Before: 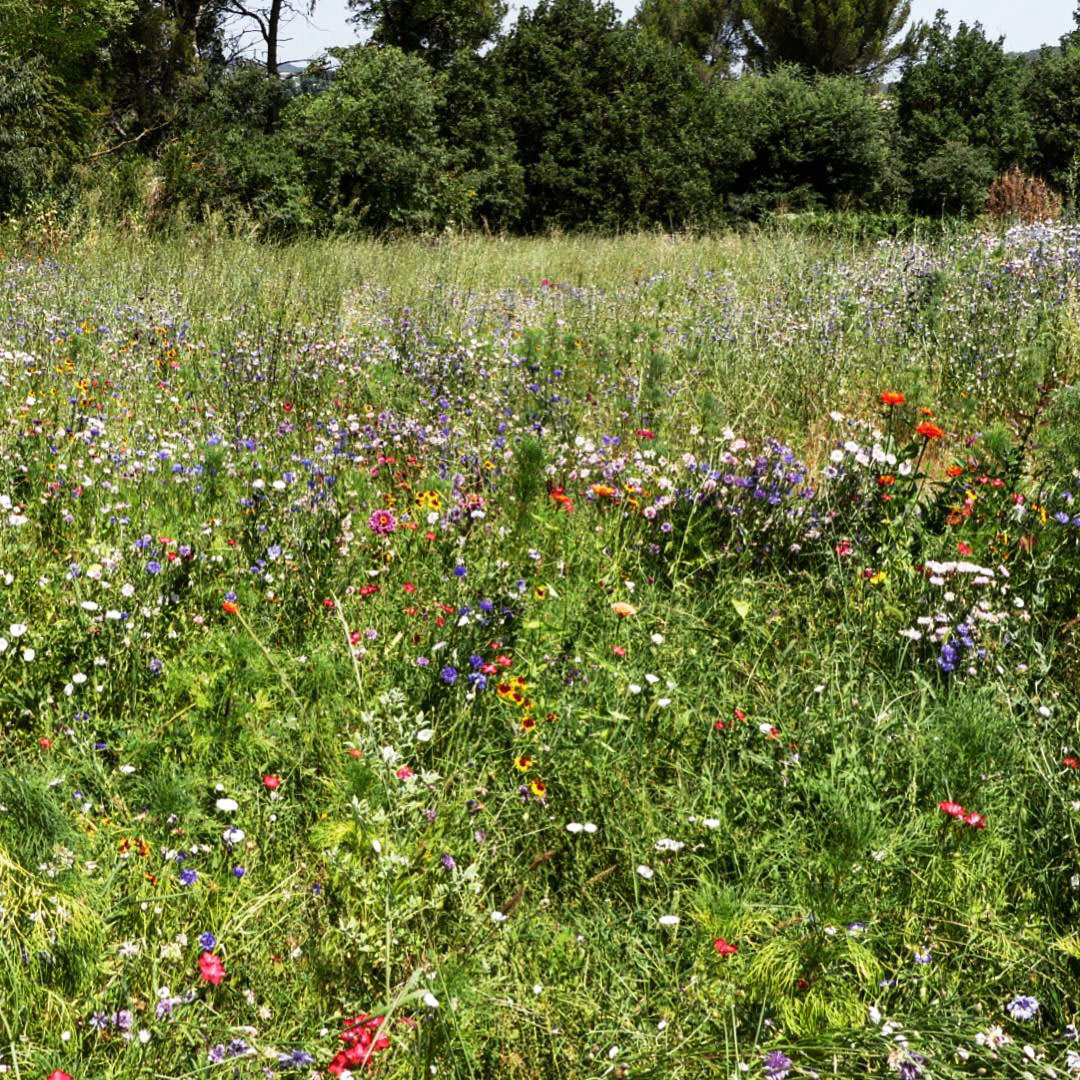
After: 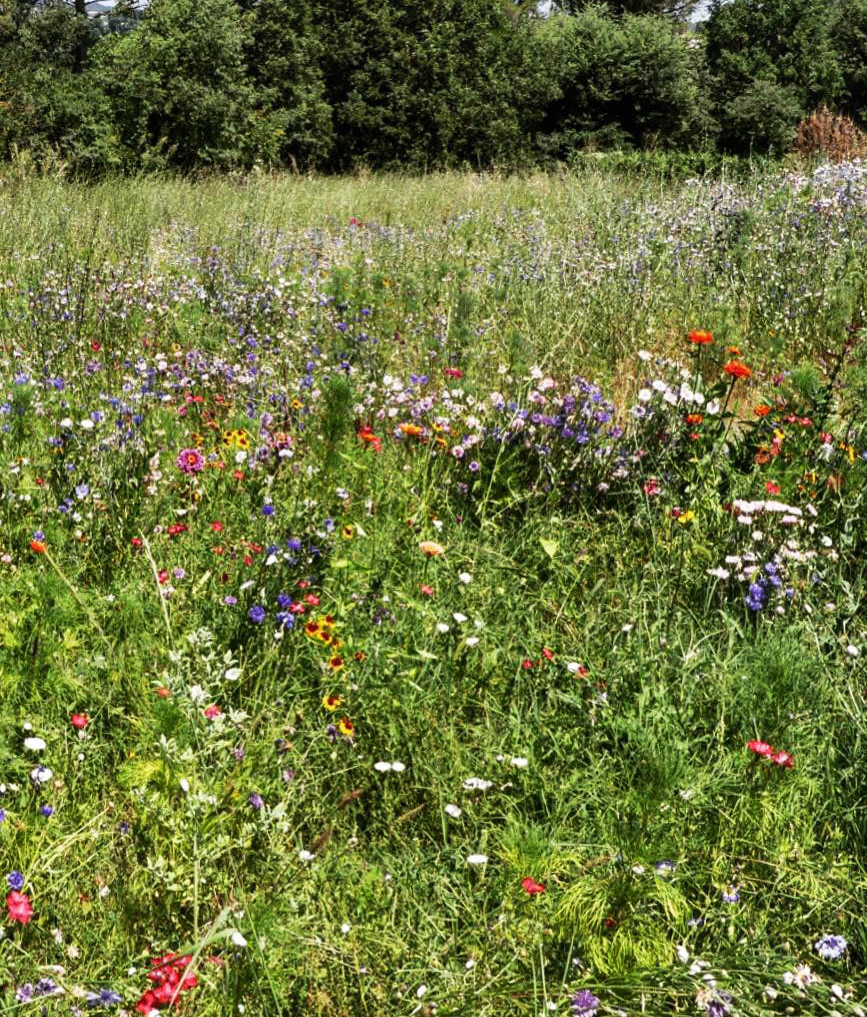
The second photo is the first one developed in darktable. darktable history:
crop and rotate: left 17.959%, top 5.771%, right 1.742%
shadows and highlights: white point adjustment 0.1, highlights -70, soften with gaussian
